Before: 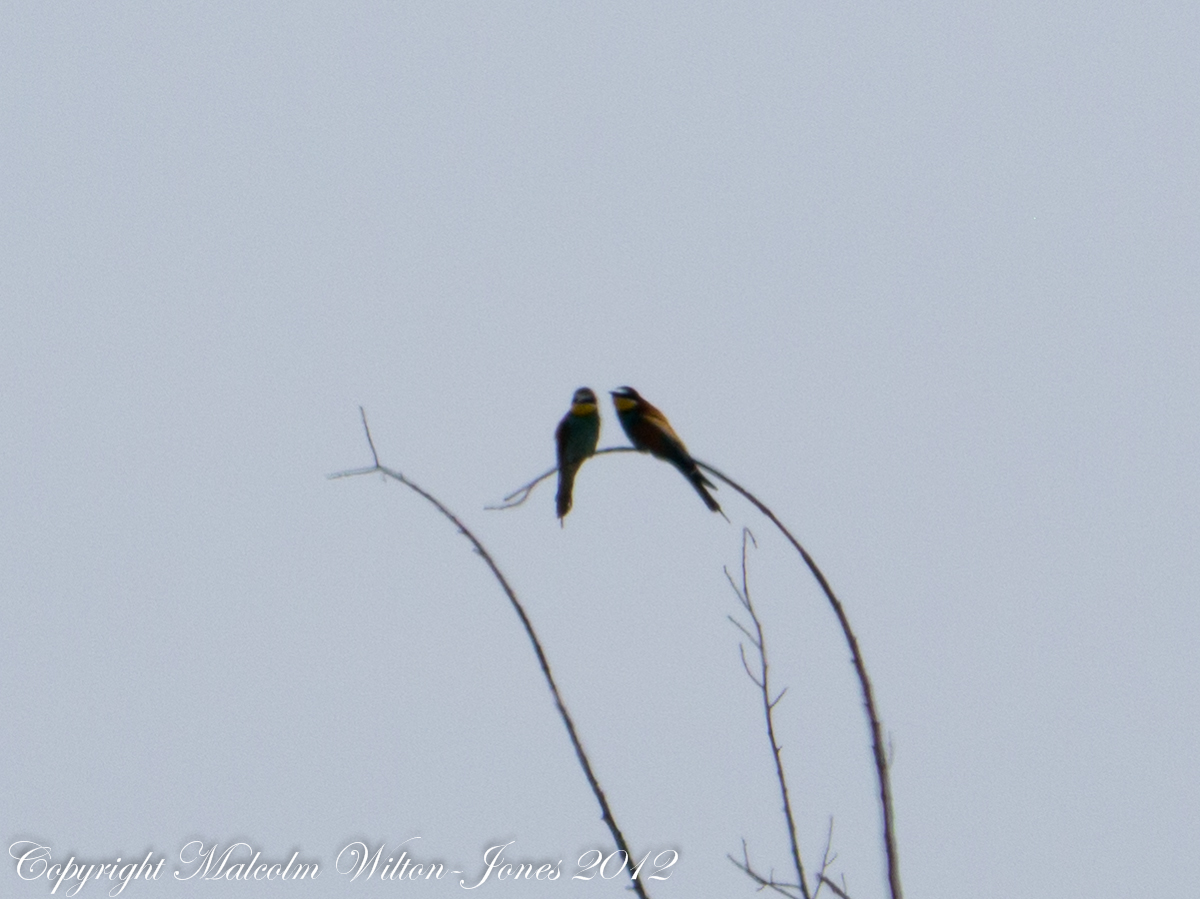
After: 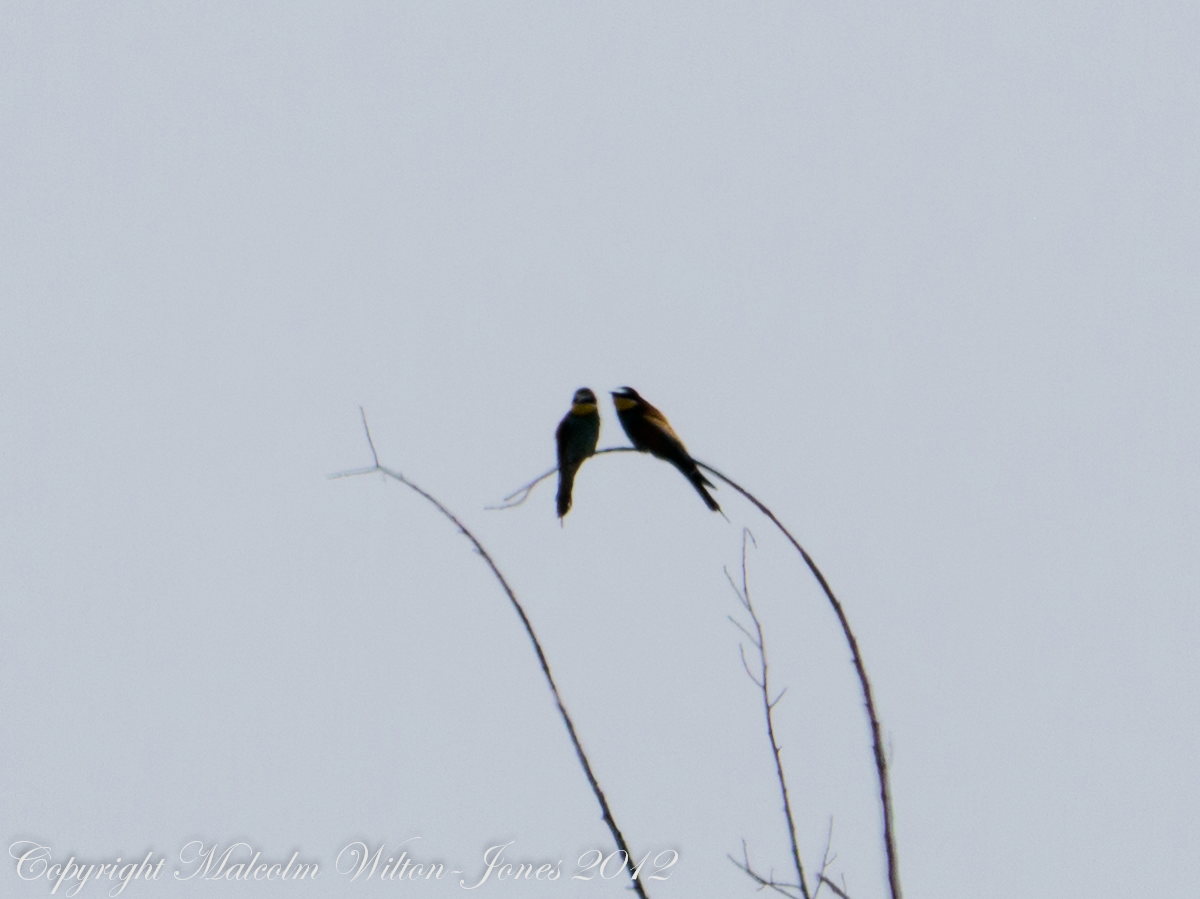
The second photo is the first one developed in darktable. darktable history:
filmic rgb: black relative exposure -7.65 EV, white relative exposure 4.56 EV, hardness 3.61
shadows and highlights: shadows 0, highlights 40
tone equalizer: -8 EV -0.001 EV, -7 EV 0.001 EV, -6 EV -0.002 EV, -5 EV -0.003 EV, -4 EV -0.062 EV, -3 EV -0.222 EV, -2 EV -0.267 EV, -1 EV 0.105 EV, +0 EV 0.303 EV
